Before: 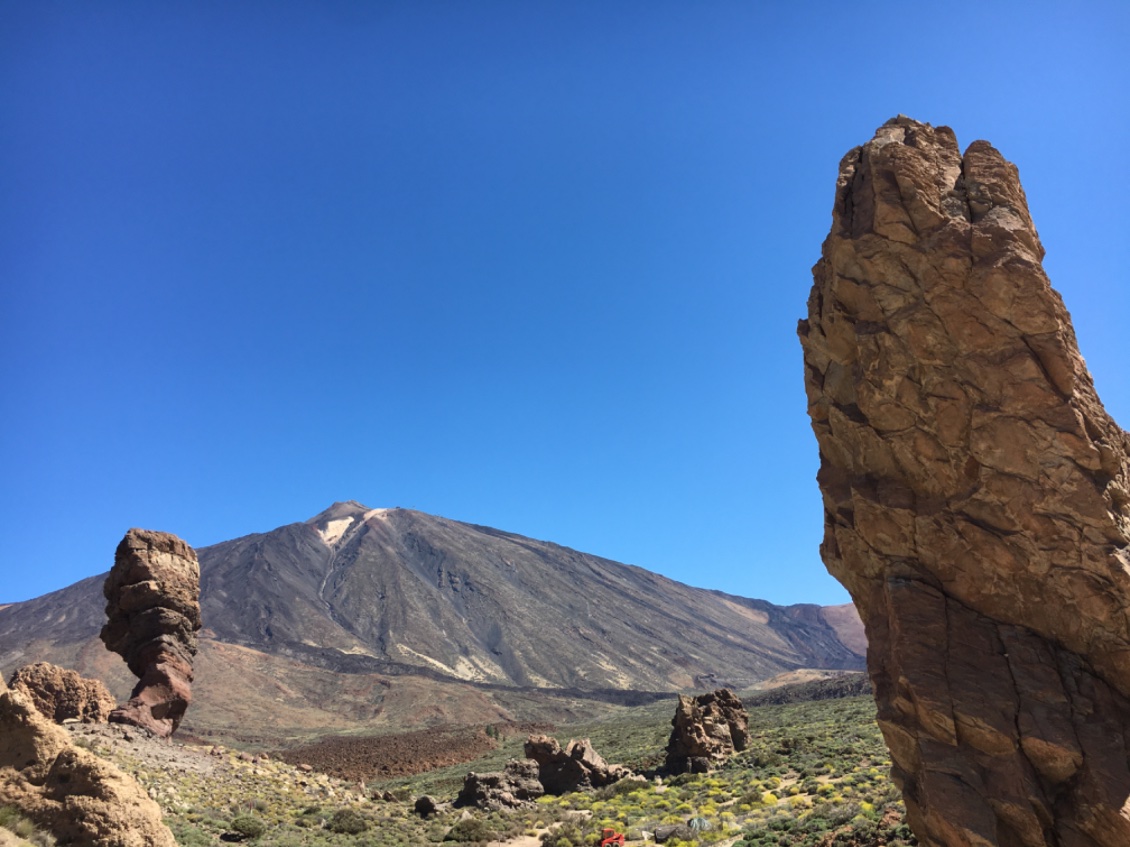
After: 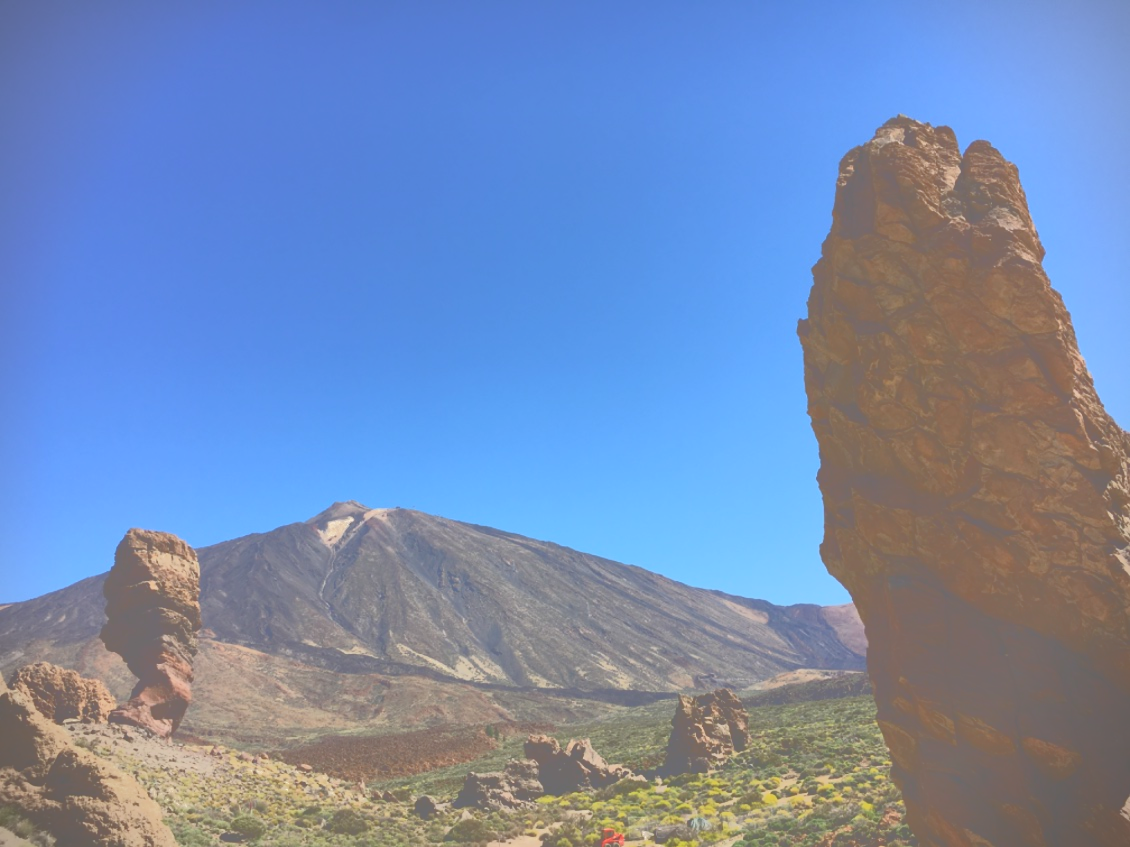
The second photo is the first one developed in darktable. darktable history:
vignetting: fall-off start 91.18%
tone curve: curves: ch0 [(0, 0) (0.003, 0.449) (0.011, 0.449) (0.025, 0.449) (0.044, 0.45) (0.069, 0.453) (0.1, 0.453) (0.136, 0.455) (0.177, 0.458) (0.224, 0.462) (0.277, 0.47) (0.335, 0.491) (0.399, 0.522) (0.468, 0.561) (0.543, 0.619) (0.623, 0.69) (0.709, 0.756) (0.801, 0.802) (0.898, 0.825) (1, 1)], color space Lab, independent channels, preserve colors none
